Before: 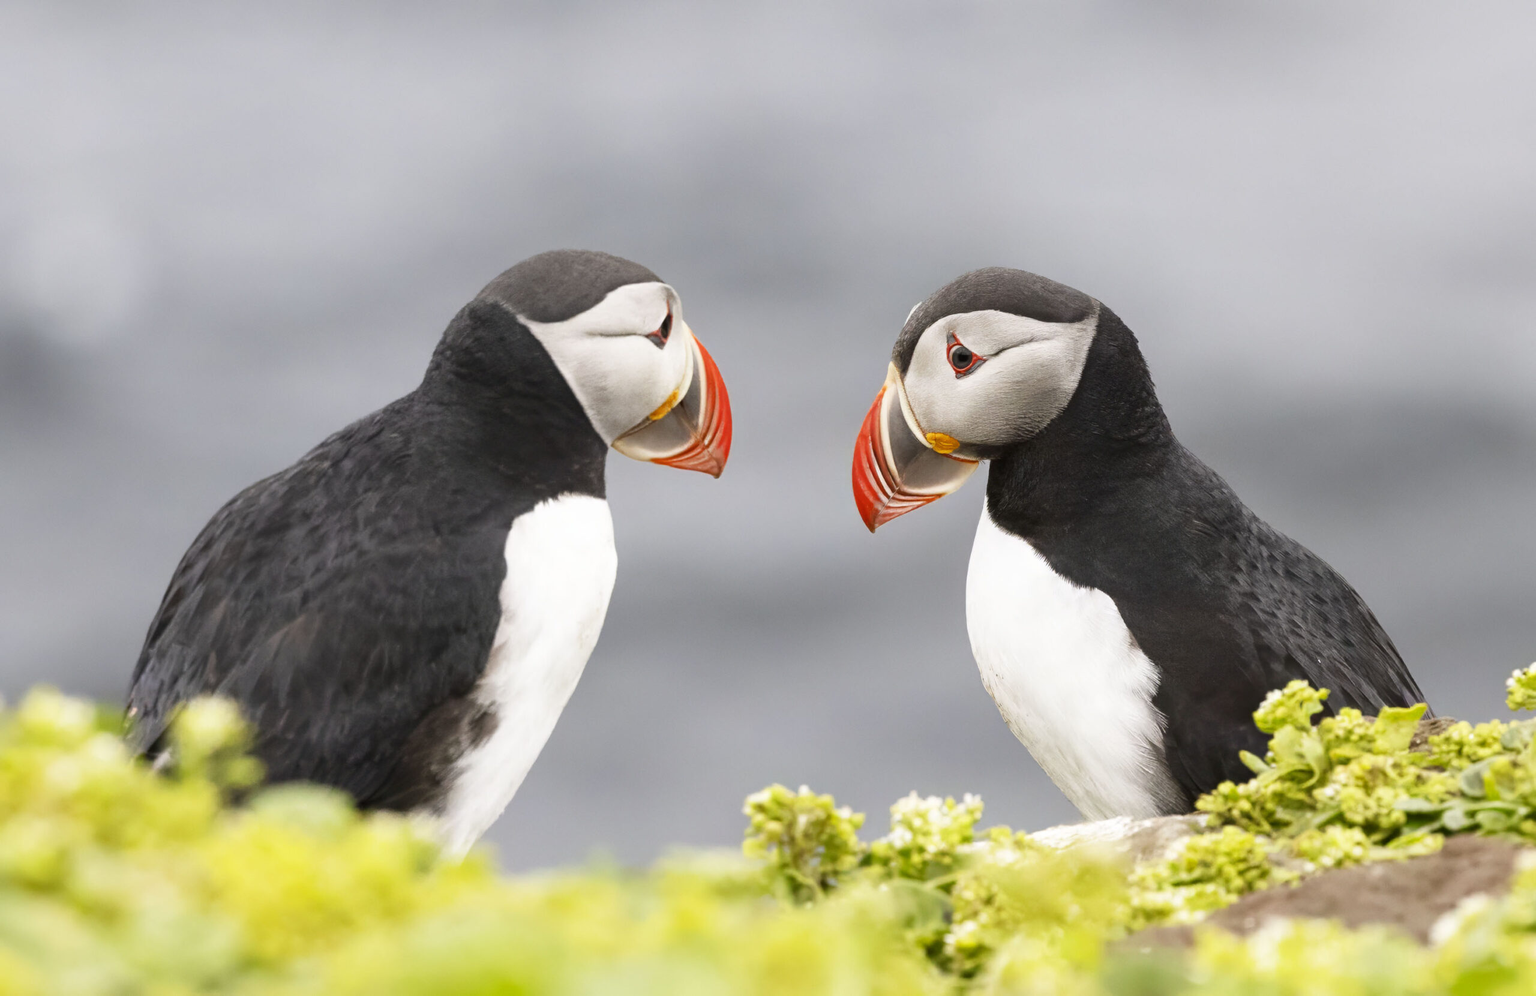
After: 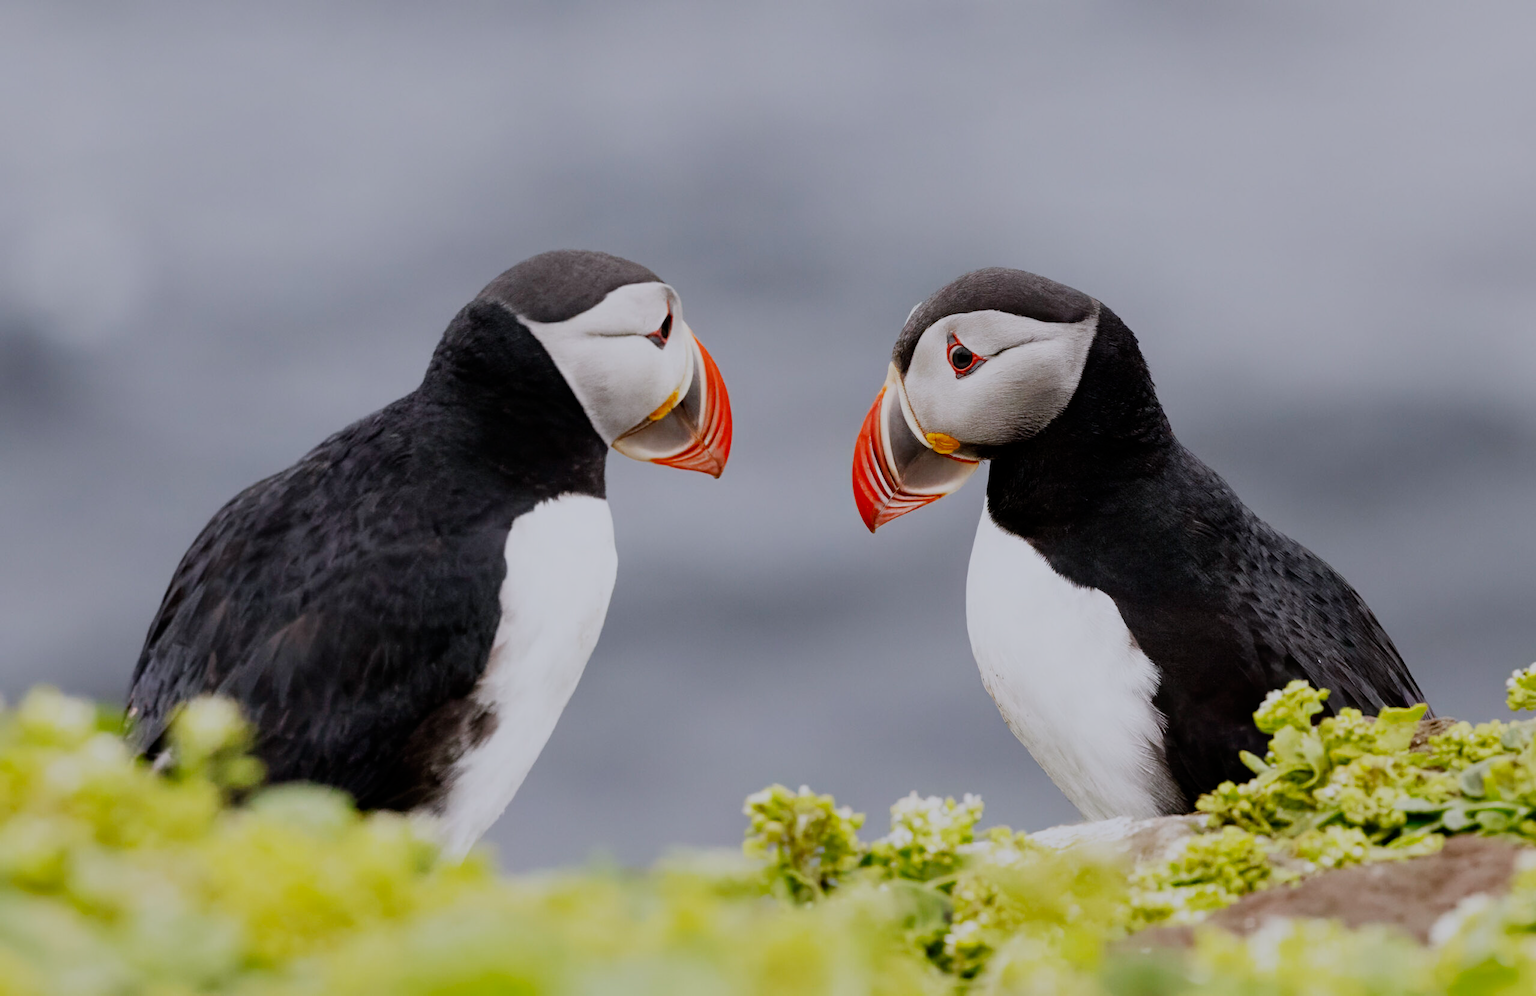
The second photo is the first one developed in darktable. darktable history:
tone equalizer: on, module defaults
filmic rgb: middle gray luminance 29%, black relative exposure -10.3 EV, white relative exposure 5.5 EV, threshold 6 EV, target black luminance 0%, hardness 3.95, latitude 2.04%, contrast 1.132, highlights saturation mix 5%, shadows ↔ highlights balance 15.11%, add noise in highlights 0, preserve chrominance no, color science v3 (2019), use custom middle-gray values true, iterations of high-quality reconstruction 0, contrast in highlights soft, enable highlight reconstruction true
color calibration: illuminant as shot in camera, x 0.358, y 0.373, temperature 4628.91 K
